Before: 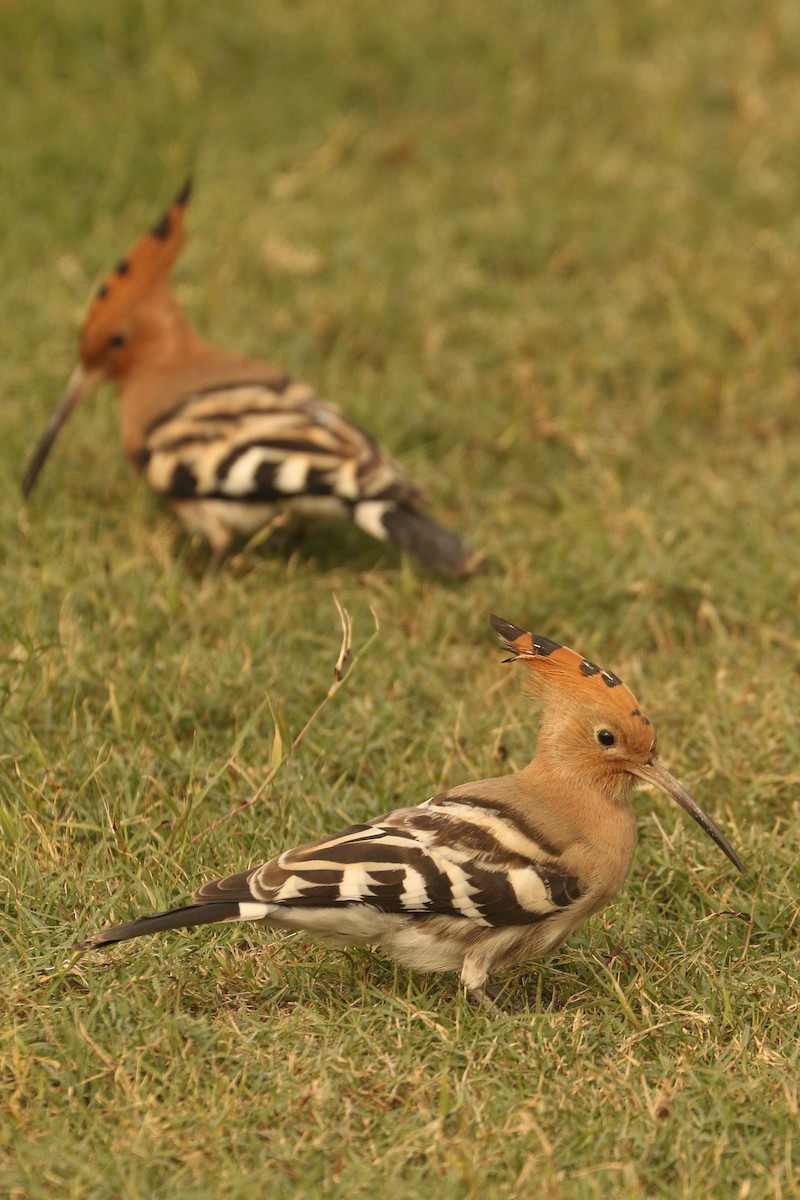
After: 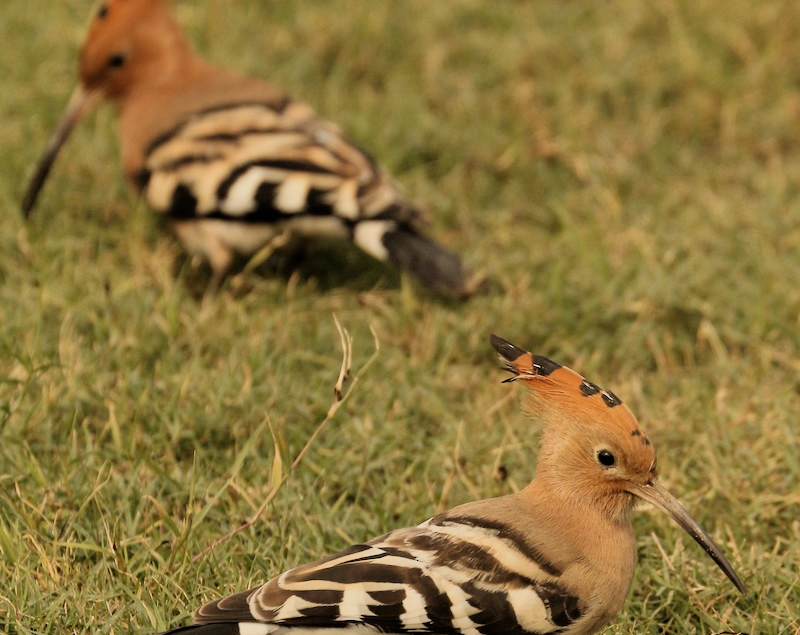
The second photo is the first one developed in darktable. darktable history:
crop and rotate: top 23.393%, bottom 23.648%
filmic rgb: black relative exposure -5.15 EV, white relative exposure 3.99 EV, hardness 2.89, contrast 1.301
